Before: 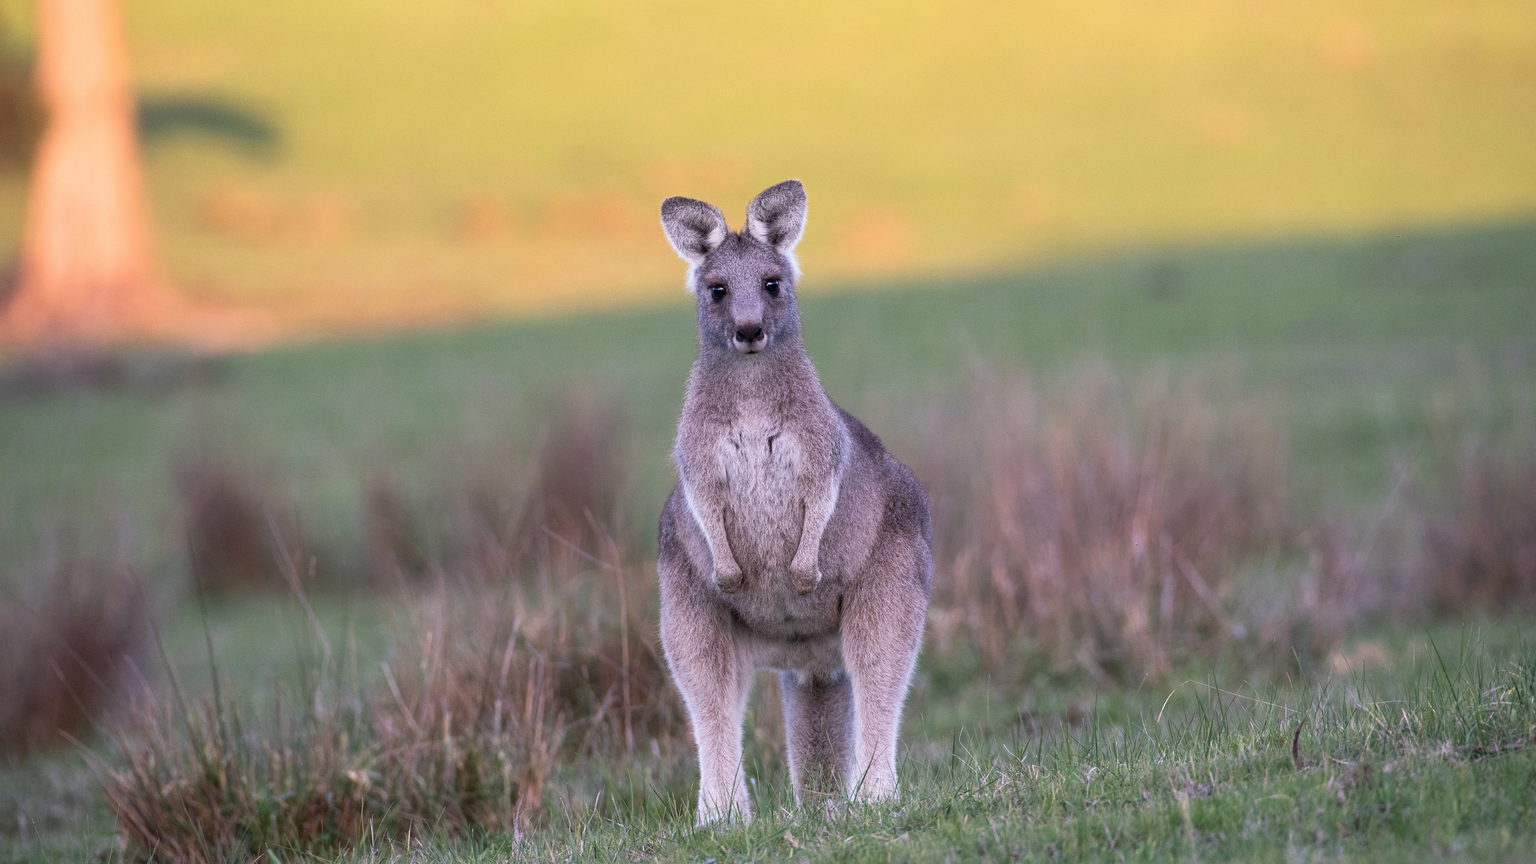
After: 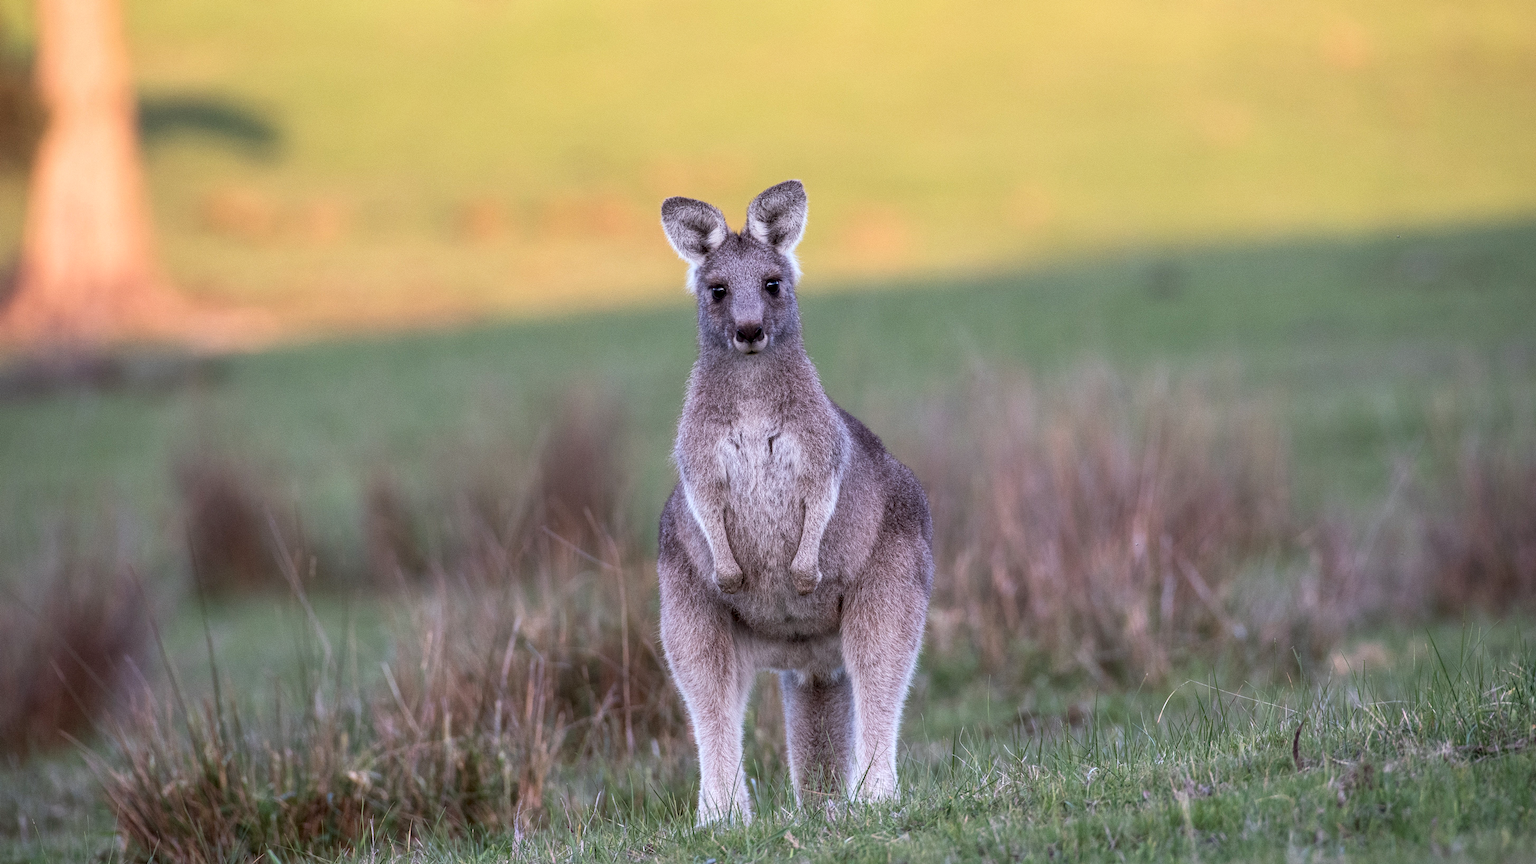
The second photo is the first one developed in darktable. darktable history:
local contrast: on, module defaults
color correction: highlights a* -2.98, highlights b* -2.81, shadows a* 2.01, shadows b* 2.88
